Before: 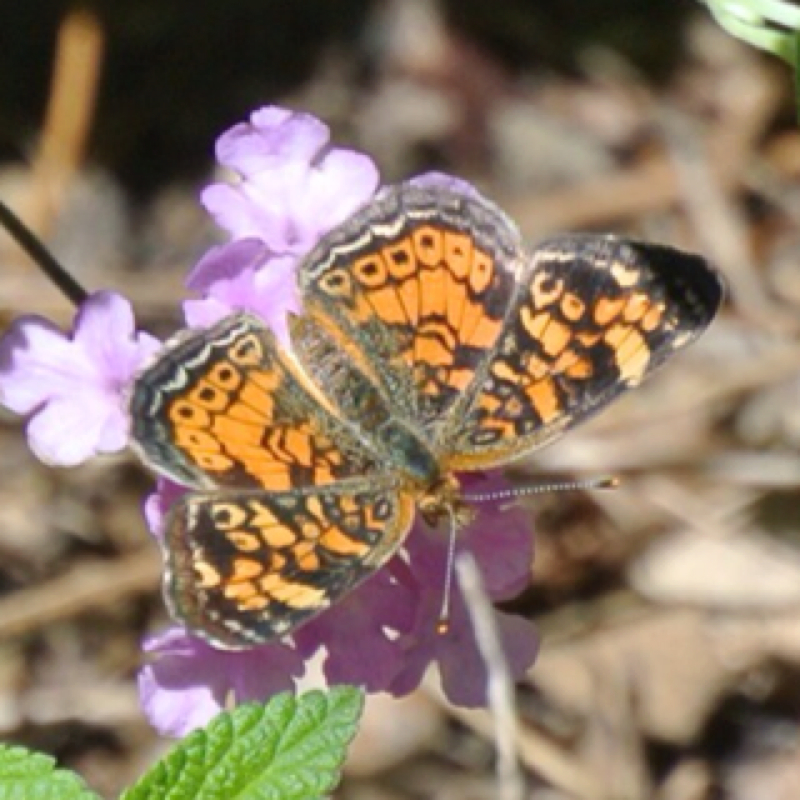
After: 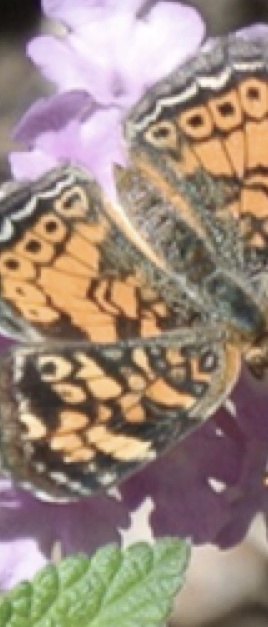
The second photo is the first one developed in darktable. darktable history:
contrast brightness saturation: contrast 0.1, saturation -0.36
crop and rotate: left 21.77%, top 18.528%, right 44.676%, bottom 2.997%
